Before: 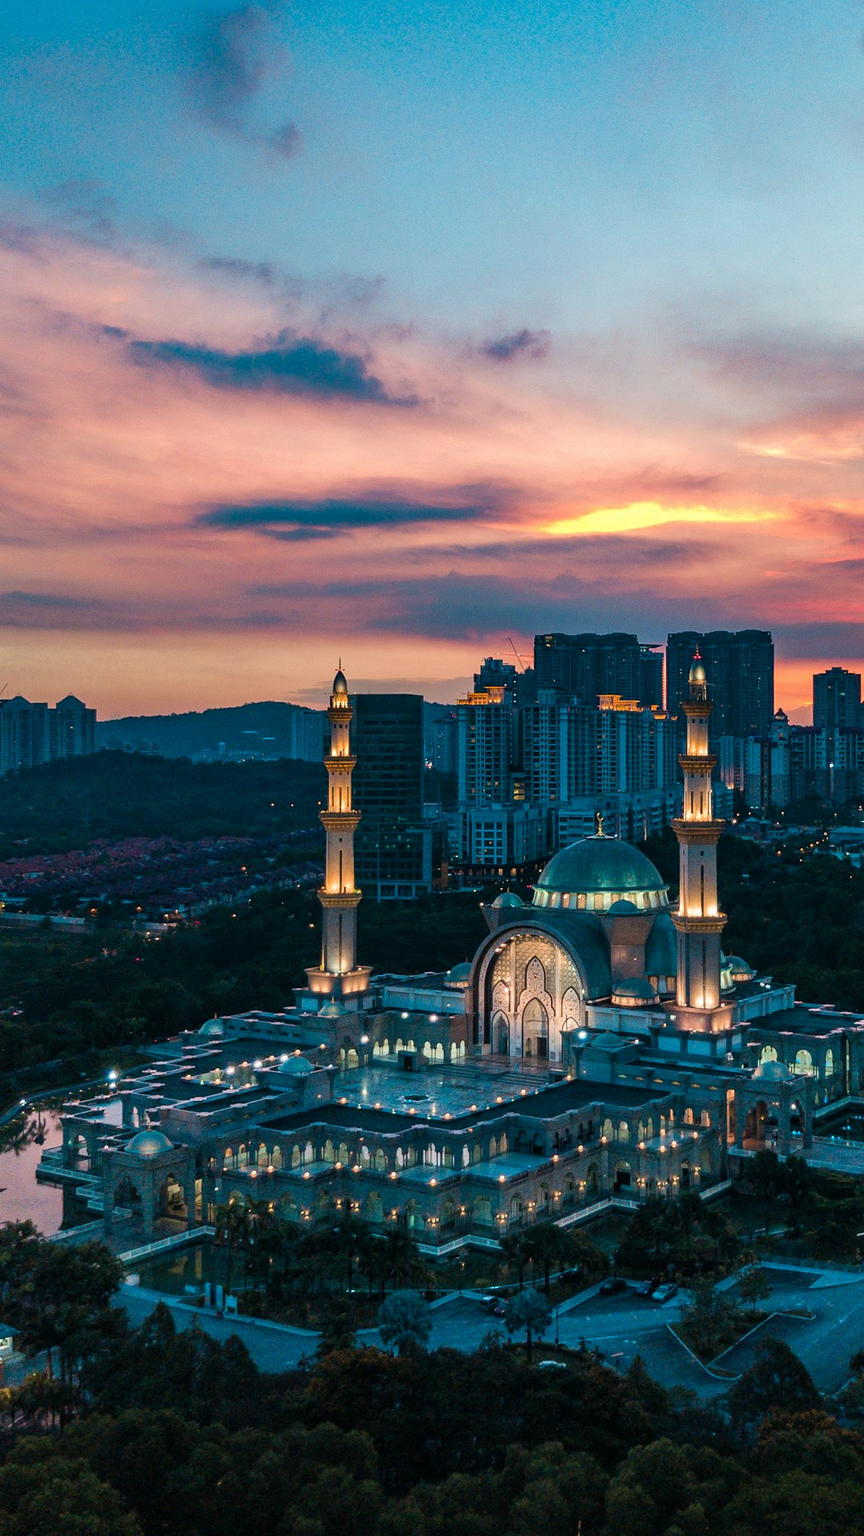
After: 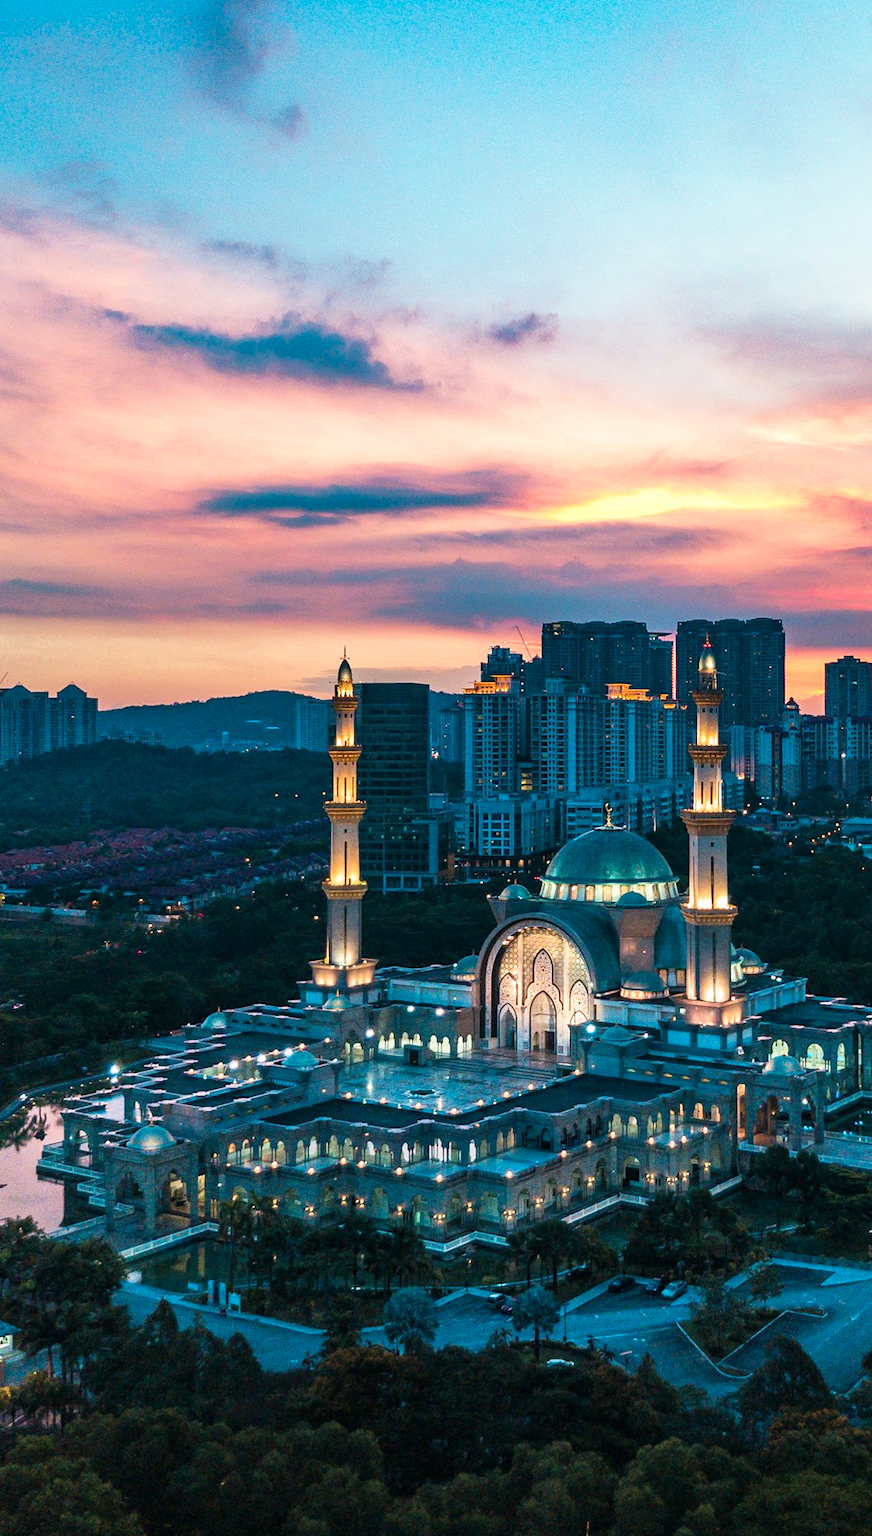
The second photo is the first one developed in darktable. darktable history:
base curve: curves: ch0 [(0, 0) (0.557, 0.834) (1, 1)], preserve colors none
crop: top 1.402%, right 0.063%
